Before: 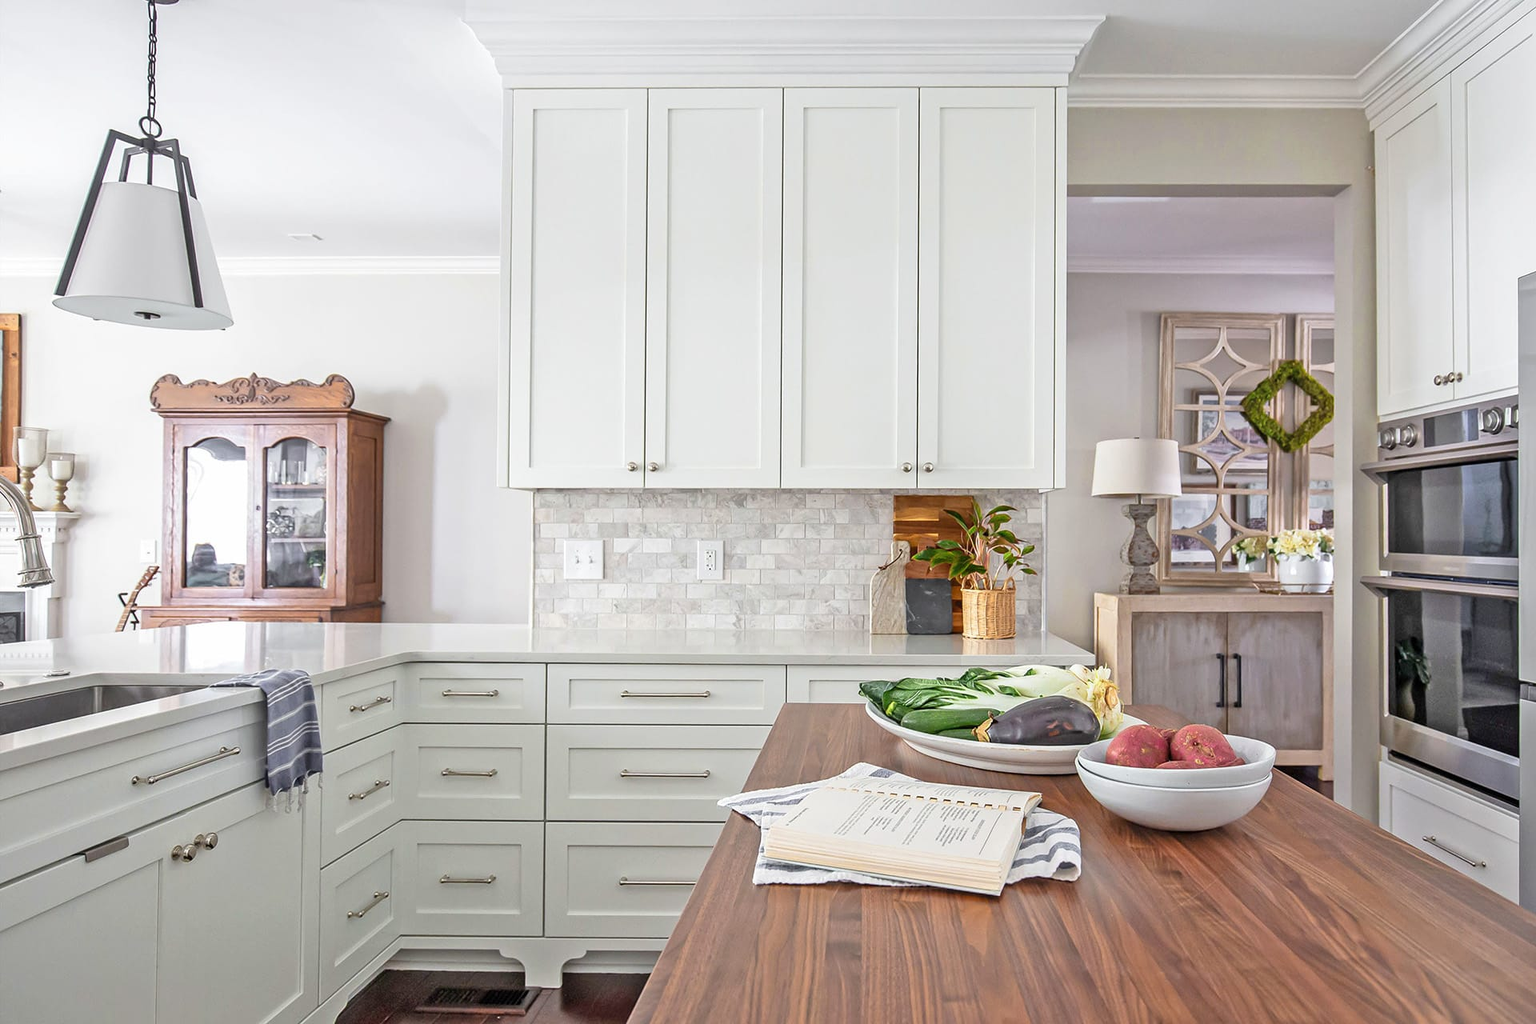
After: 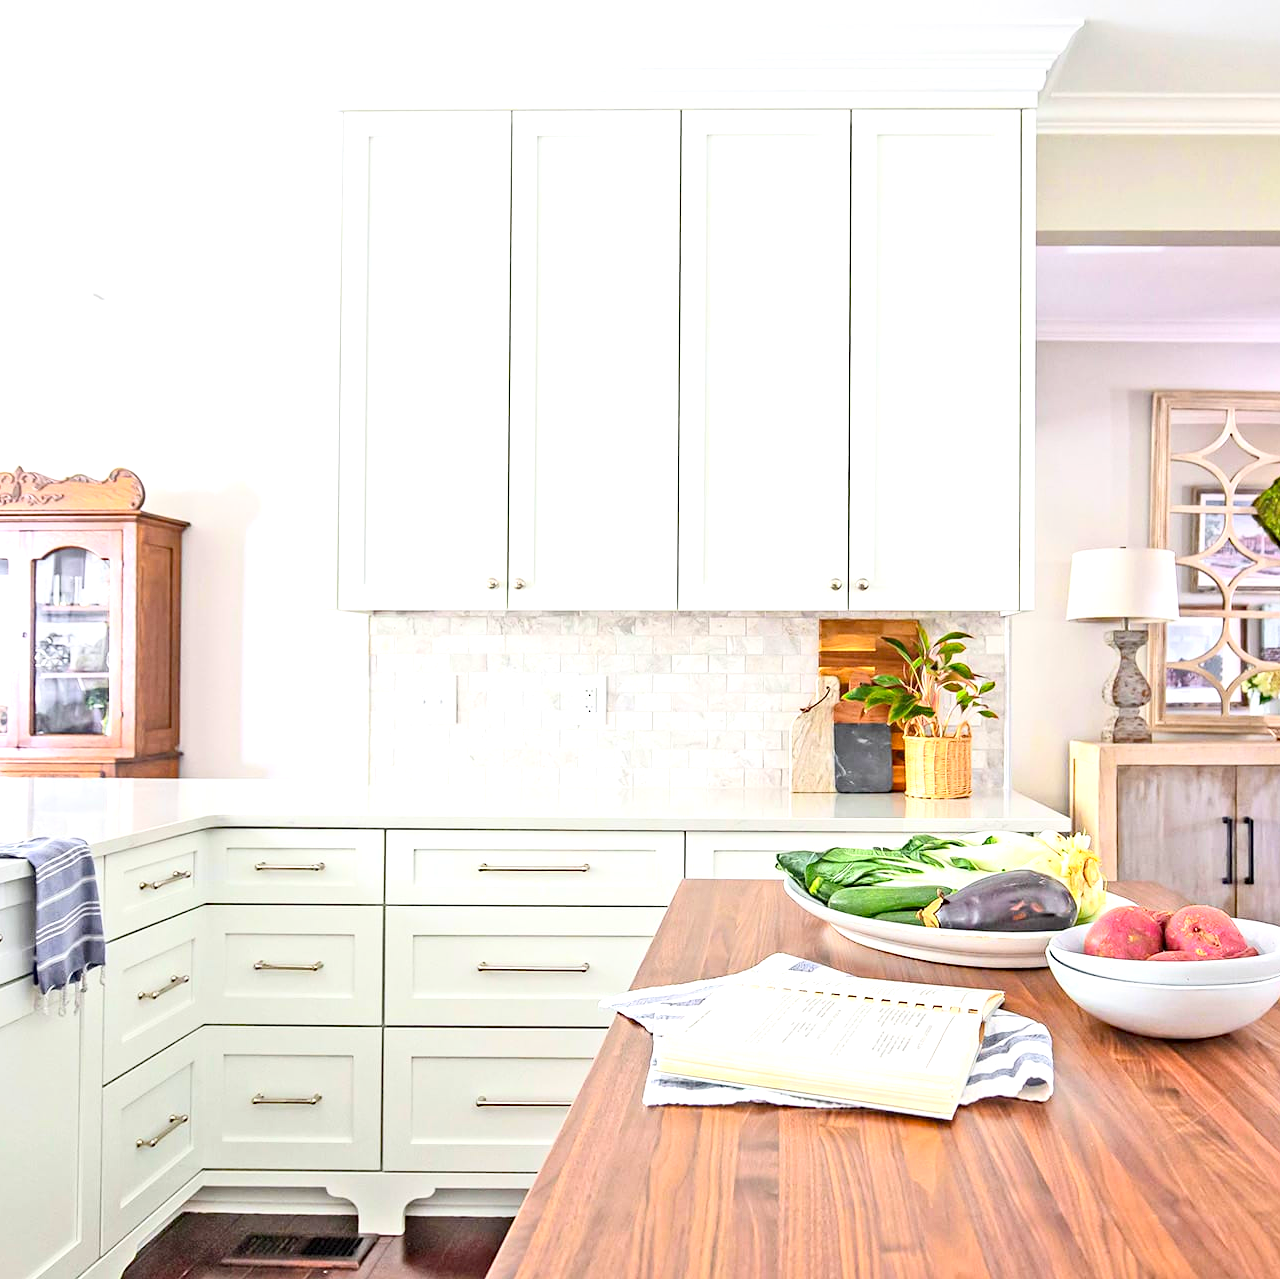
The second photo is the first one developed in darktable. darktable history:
crop and rotate: left 15.546%, right 17.787%
haze removal: compatibility mode true, adaptive false
exposure: exposure 0.77 EV, compensate highlight preservation false
contrast brightness saturation: contrast 0.2, brightness 0.16, saturation 0.22
